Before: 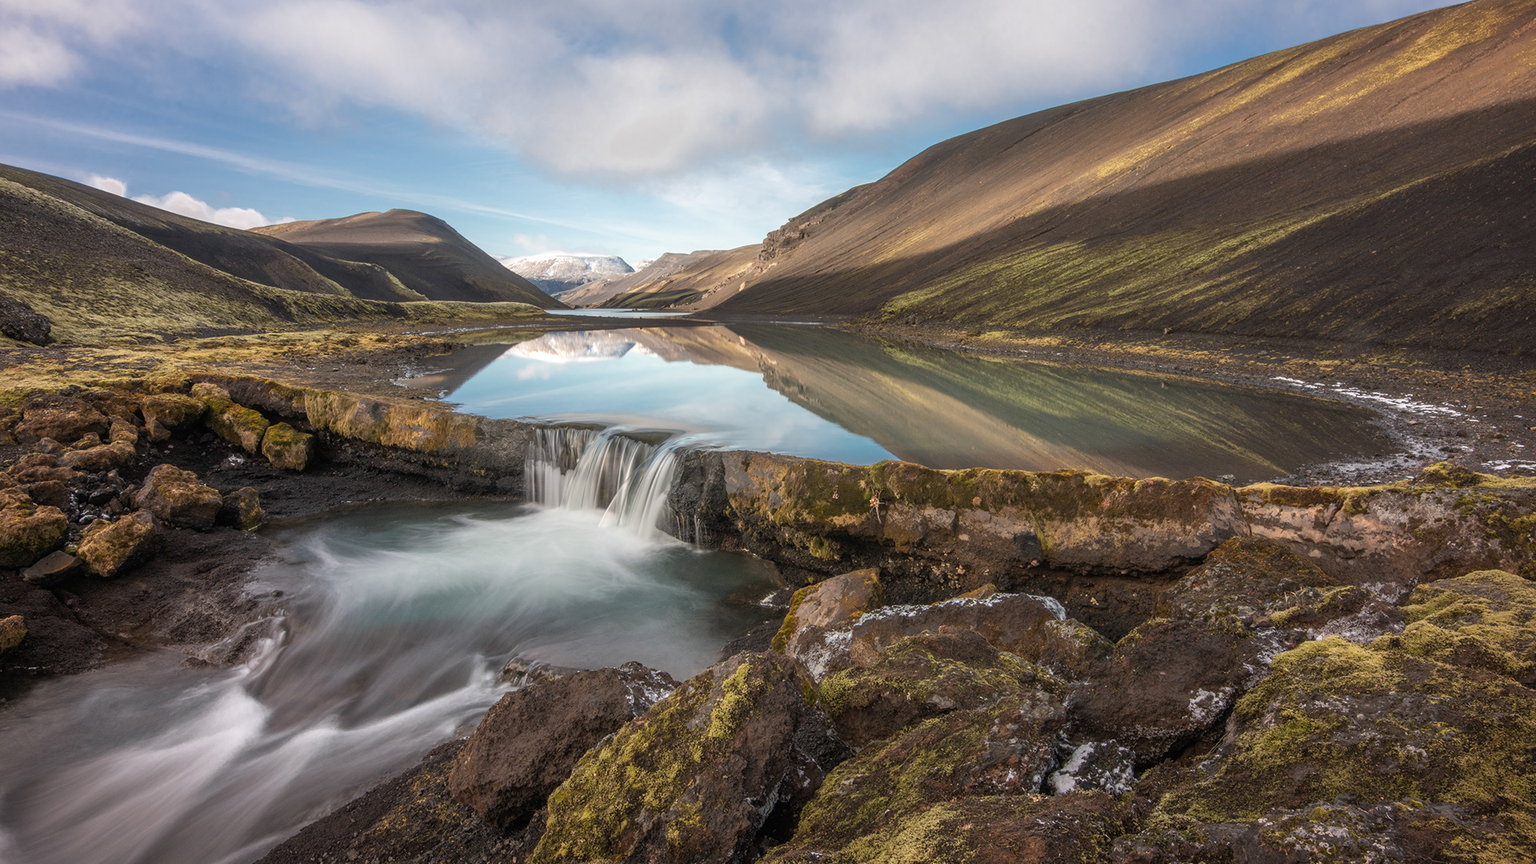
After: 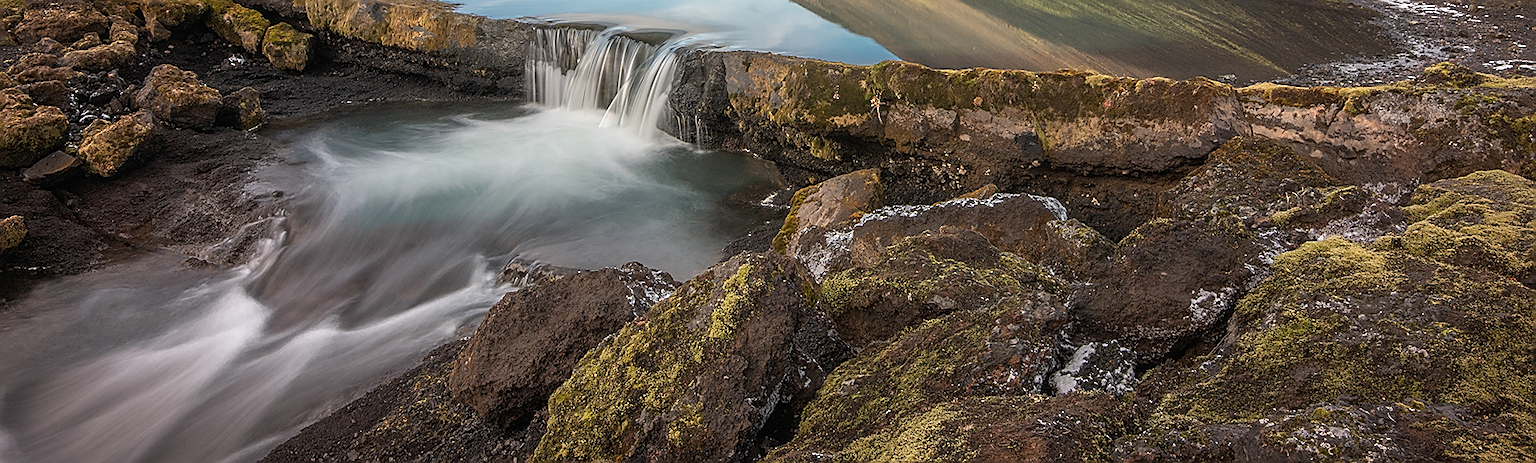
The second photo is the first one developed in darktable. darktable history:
crop and rotate: top 46.304%, right 0.054%
sharpen: radius 1.416, amount 1.262, threshold 0.687
